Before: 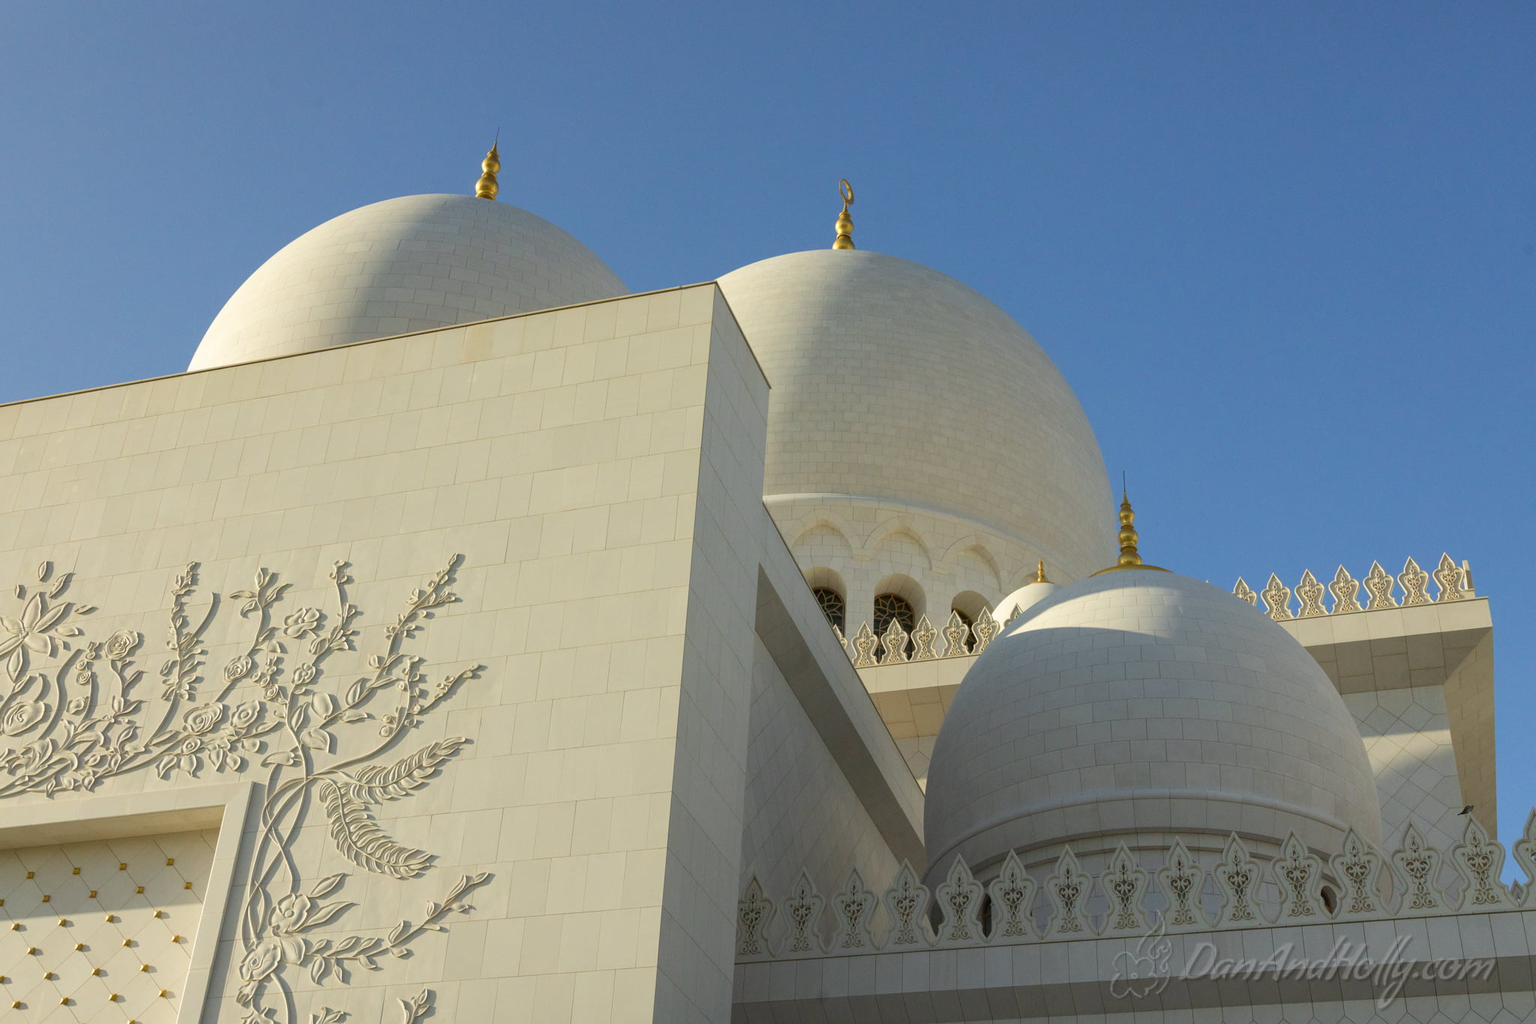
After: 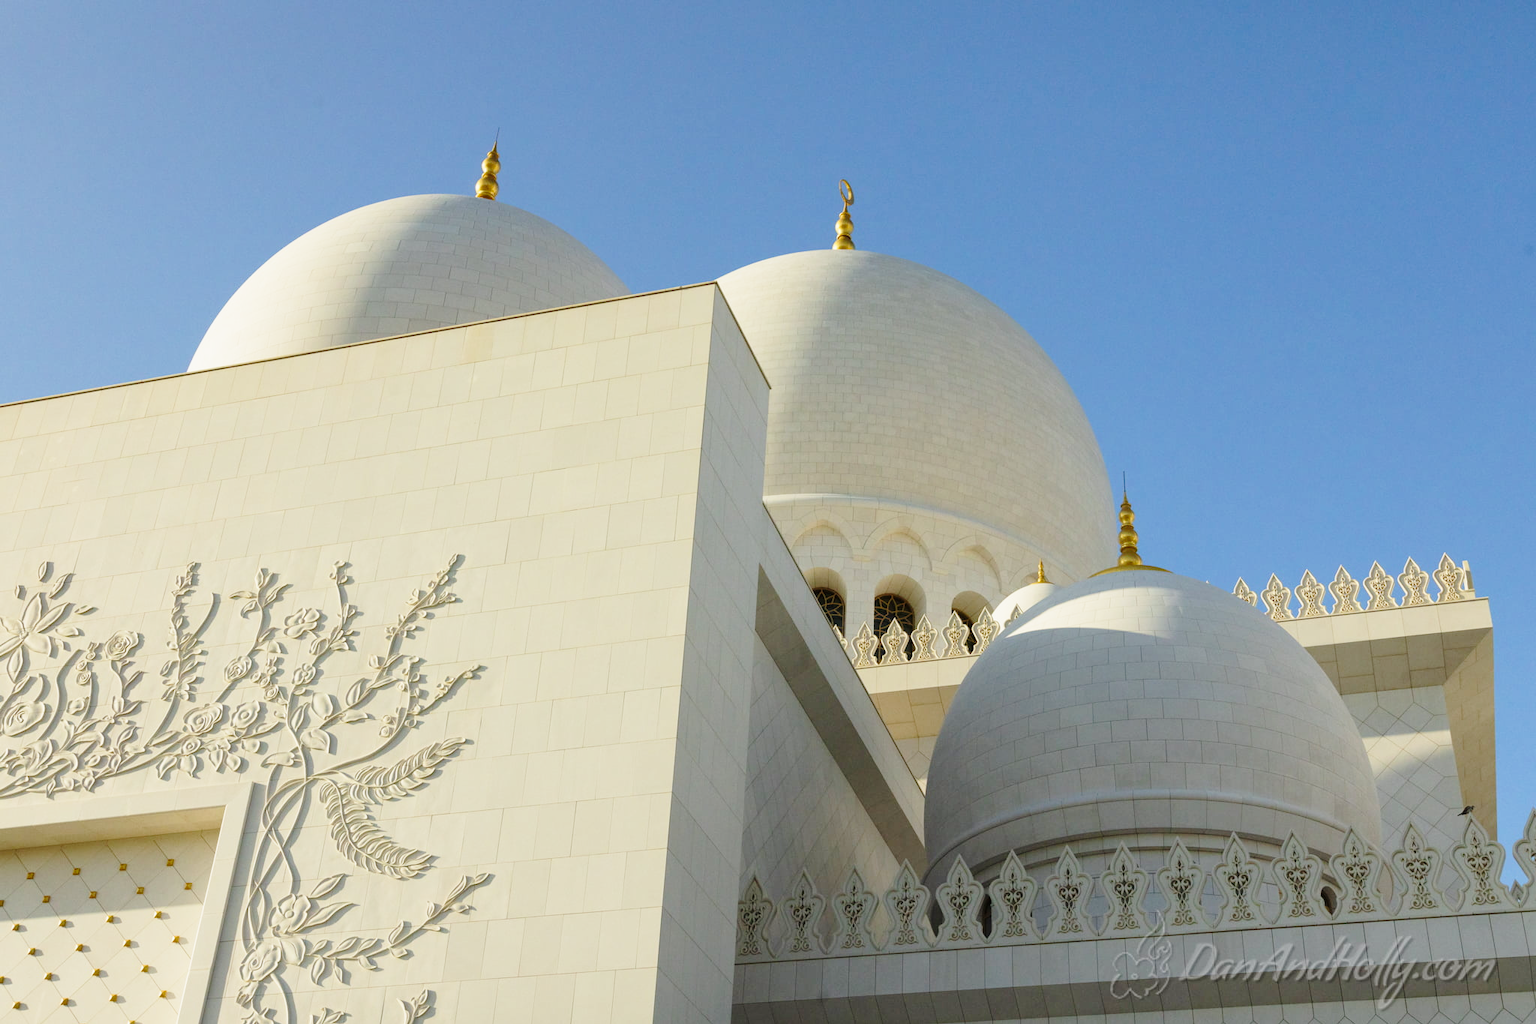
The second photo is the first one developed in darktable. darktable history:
exposure: exposure -0.289 EV, compensate highlight preservation false
base curve: curves: ch0 [(0, 0) (0.028, 0.03) (0.121, 0.232) (0.46, 0.748) (0.859, 0.968) (1, 1)], preserve colors none
